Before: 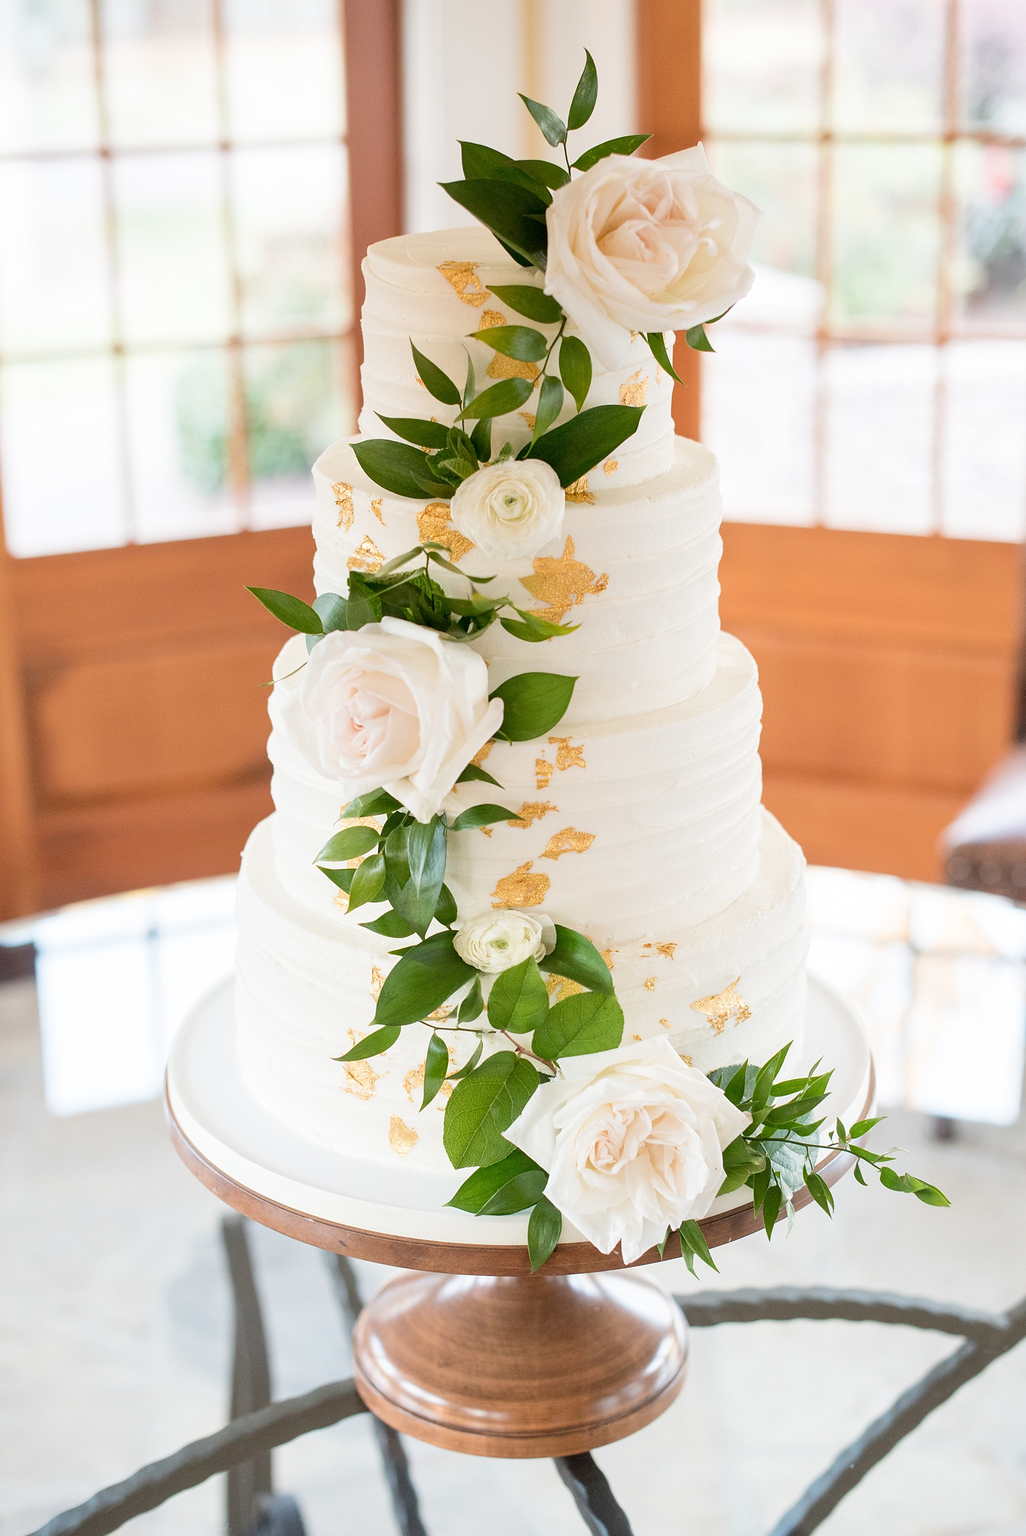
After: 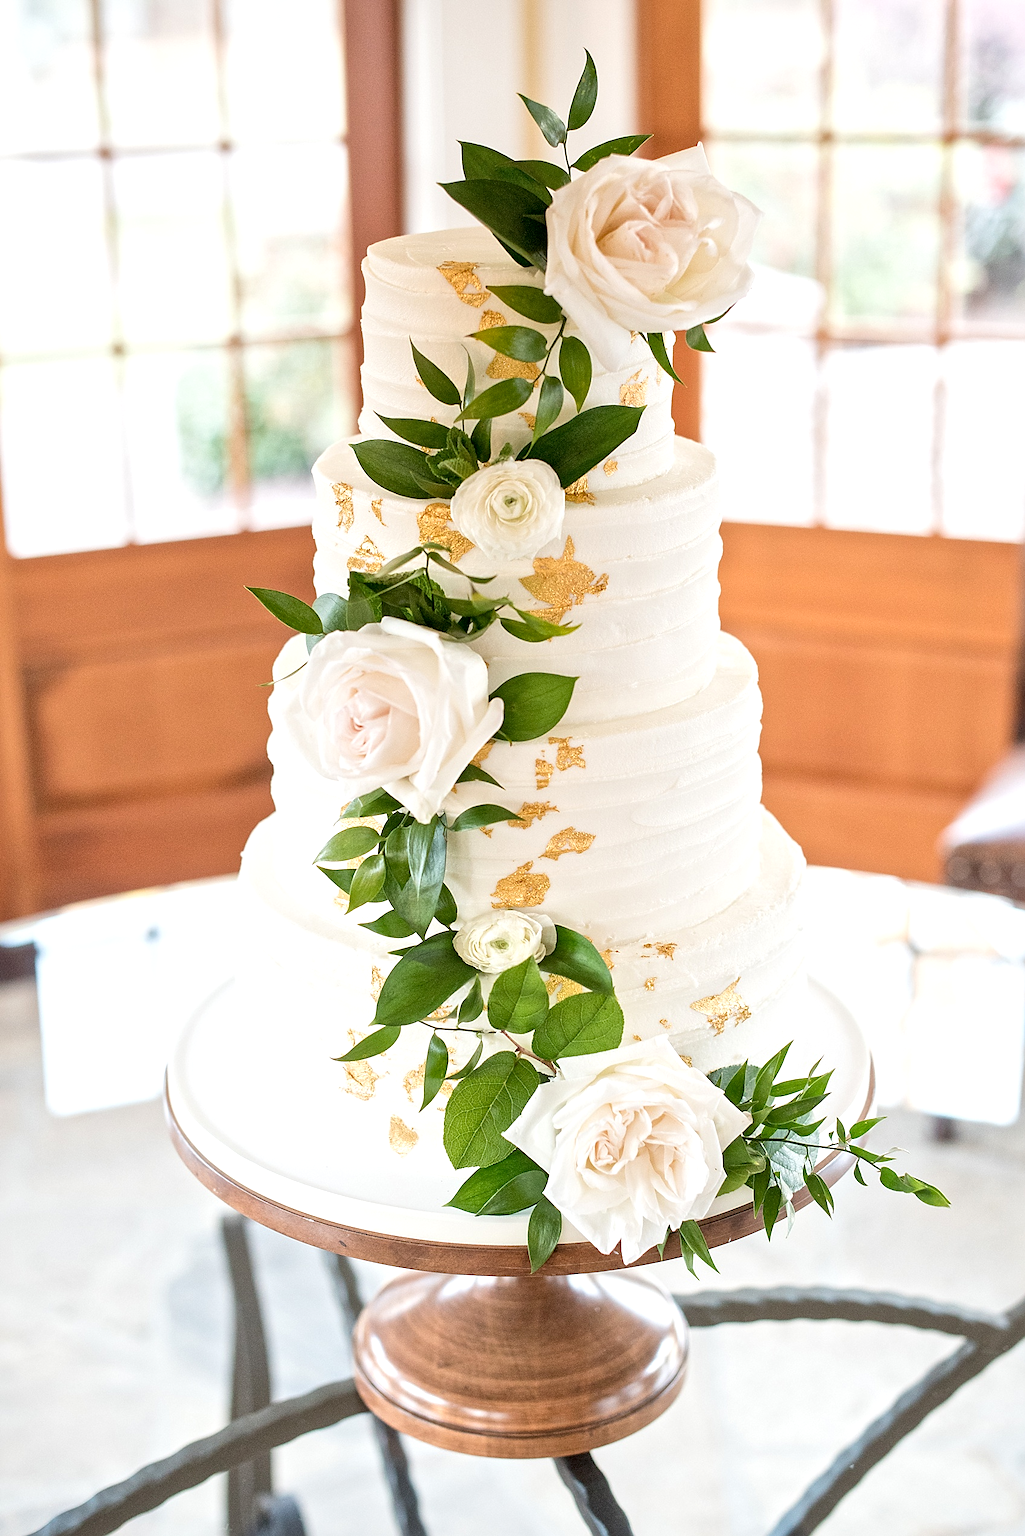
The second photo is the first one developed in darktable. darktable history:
exposure: exposure 0.202 EV, compensate highlight preservation false
local contrast: mode bilateral grid, contrast 20, coarseness 20, detail 150%, midtone range 0.2
sharpen: radius 1.859, amount 0.414, threshold 1.136
